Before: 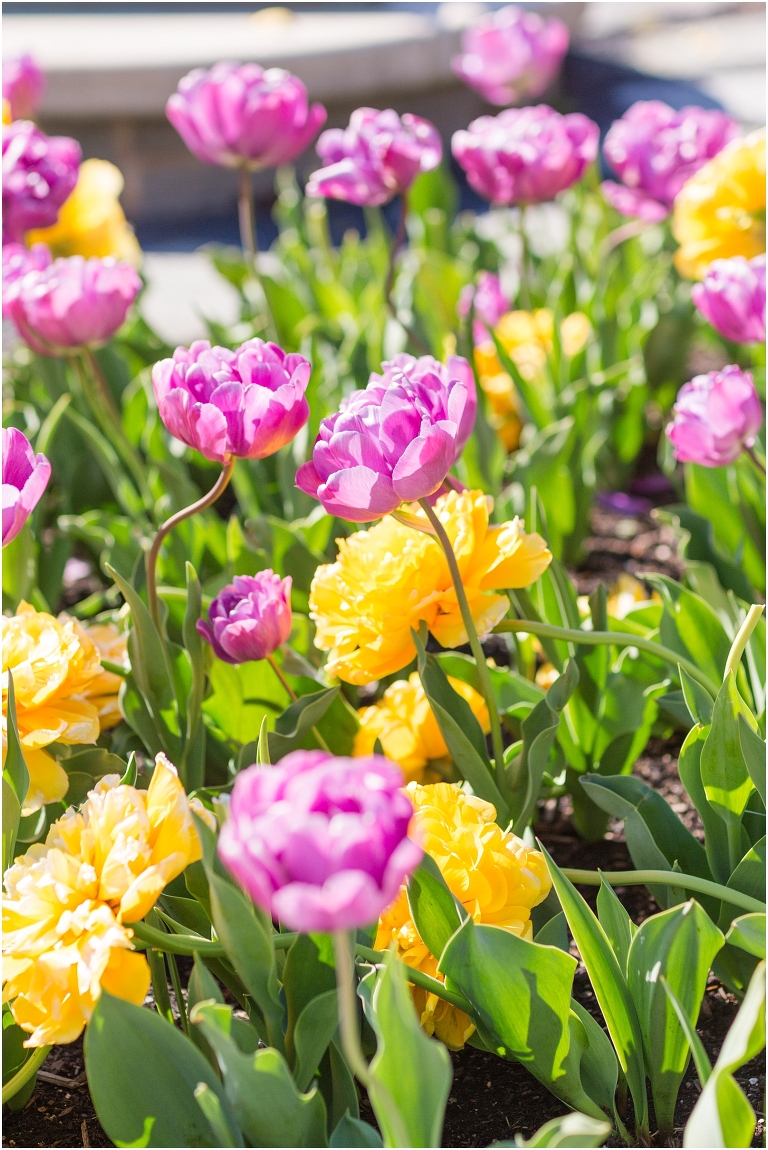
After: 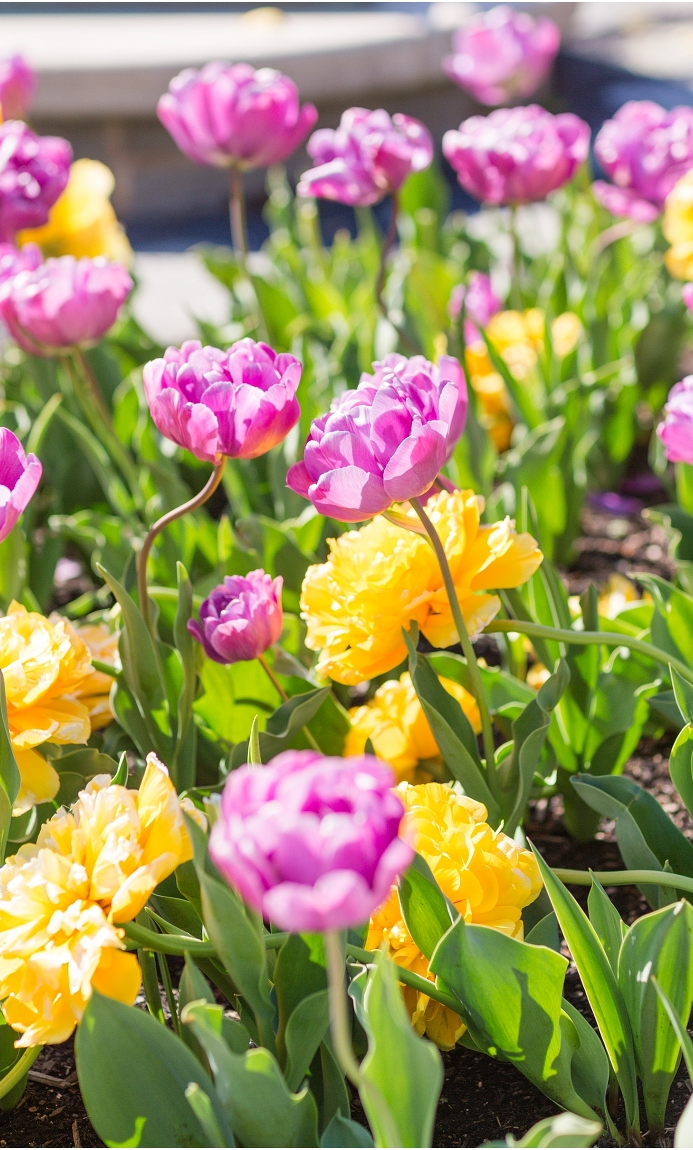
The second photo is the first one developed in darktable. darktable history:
exposure: compensate highlight preservation false
crop and rotate: left 1.187%, right 8.462%
